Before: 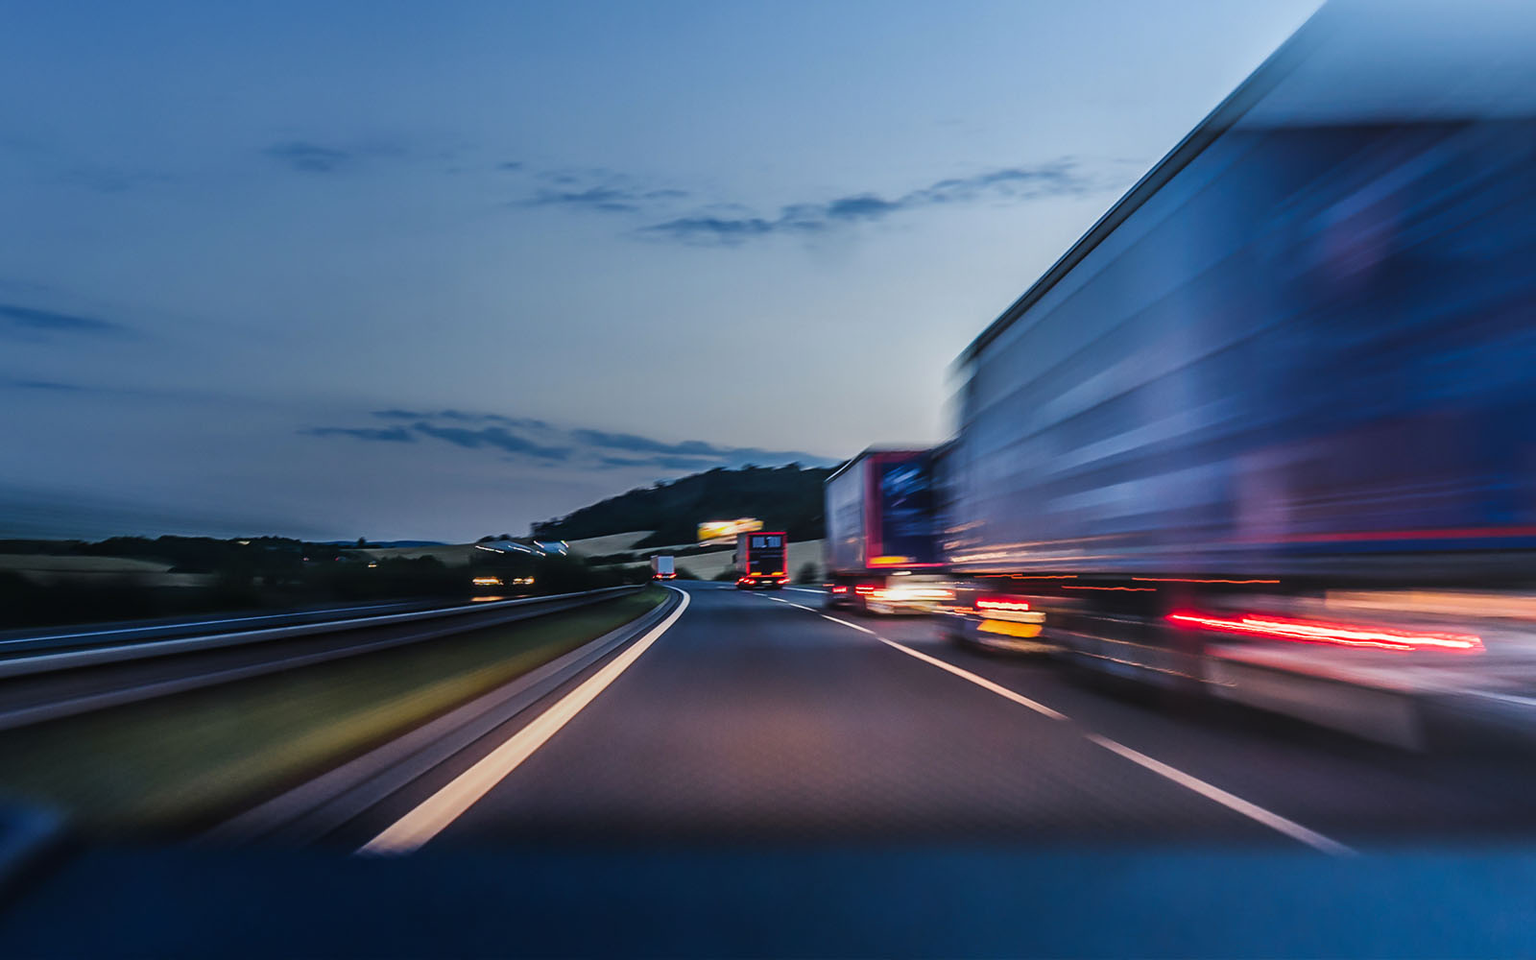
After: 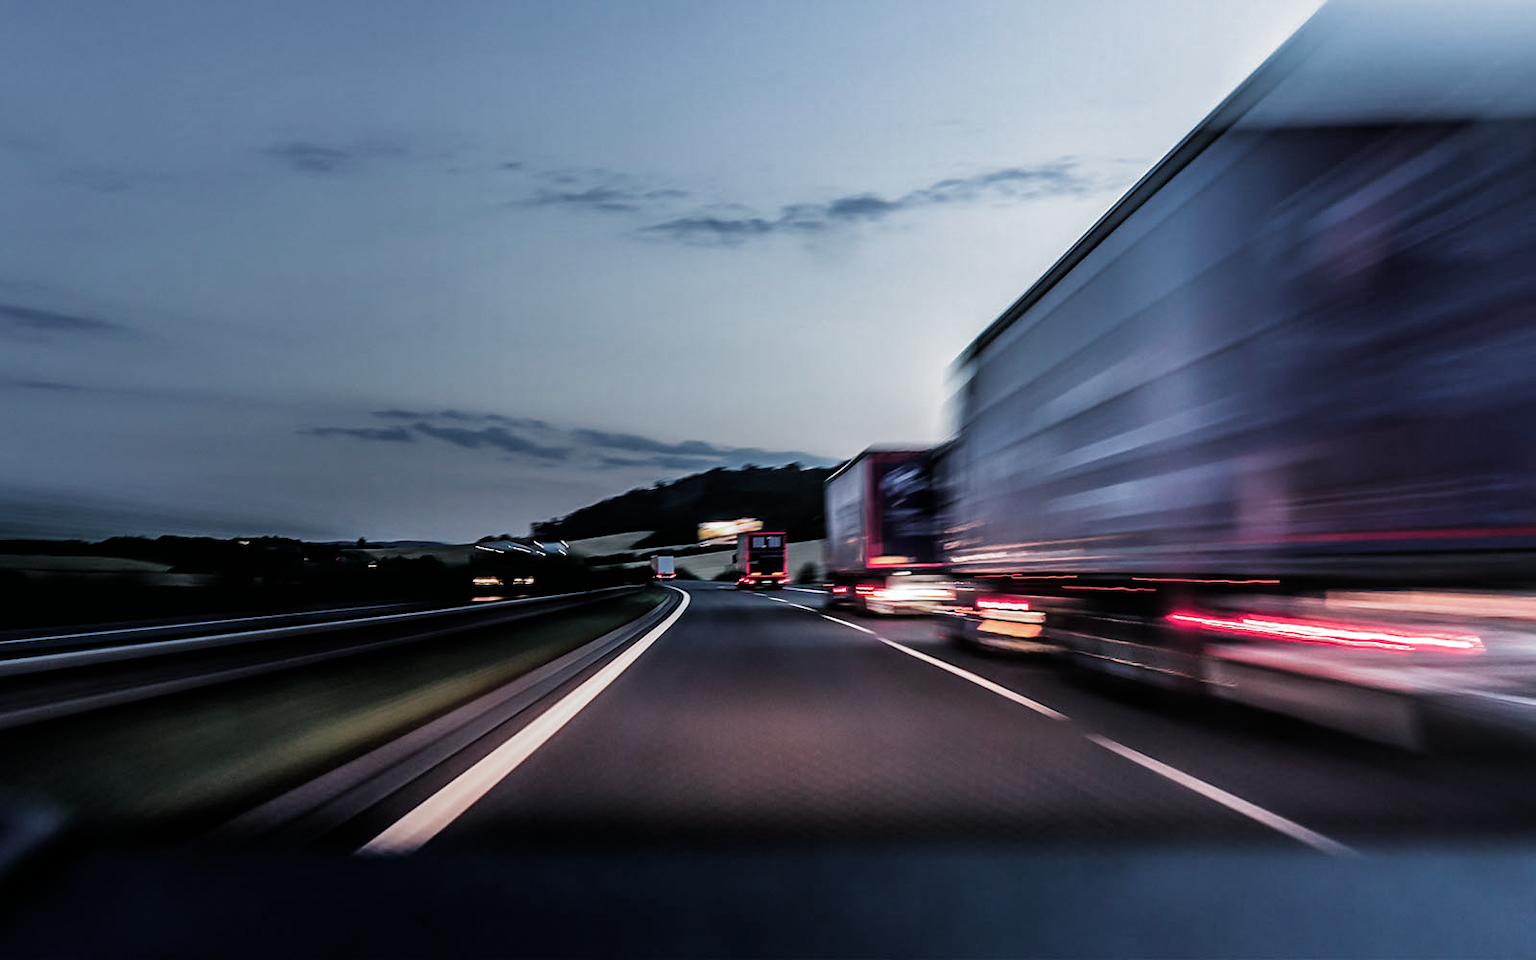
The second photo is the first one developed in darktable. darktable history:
filmic rgb: black relative exposure -8.2 EV, white relative exposure 2.2 EV, threshold 3 EV, hardness 7.11, latitude 75%, contrast 1.325, highlights saturation mix -2%, shadows ↔ highlights balance 30%, preserve chrominance RGB euclidean norm, color science v5 (2021), contrast in shadows safe, contrast in highlights safe, enable highlight reconstruction true
white balance: red 0.98, blue 1.034
tone equalizer: on, module defaults
color contrast: blue-yellow contrast 0.62
